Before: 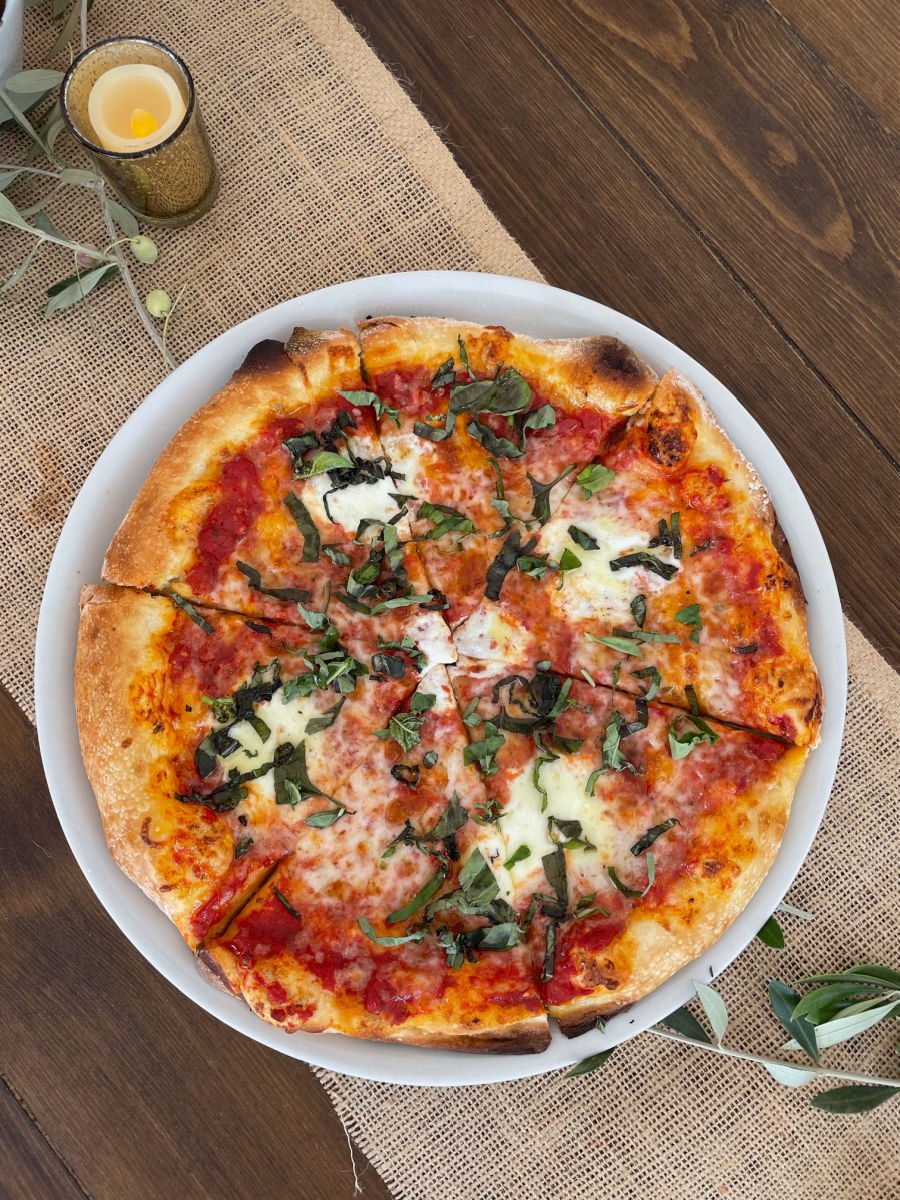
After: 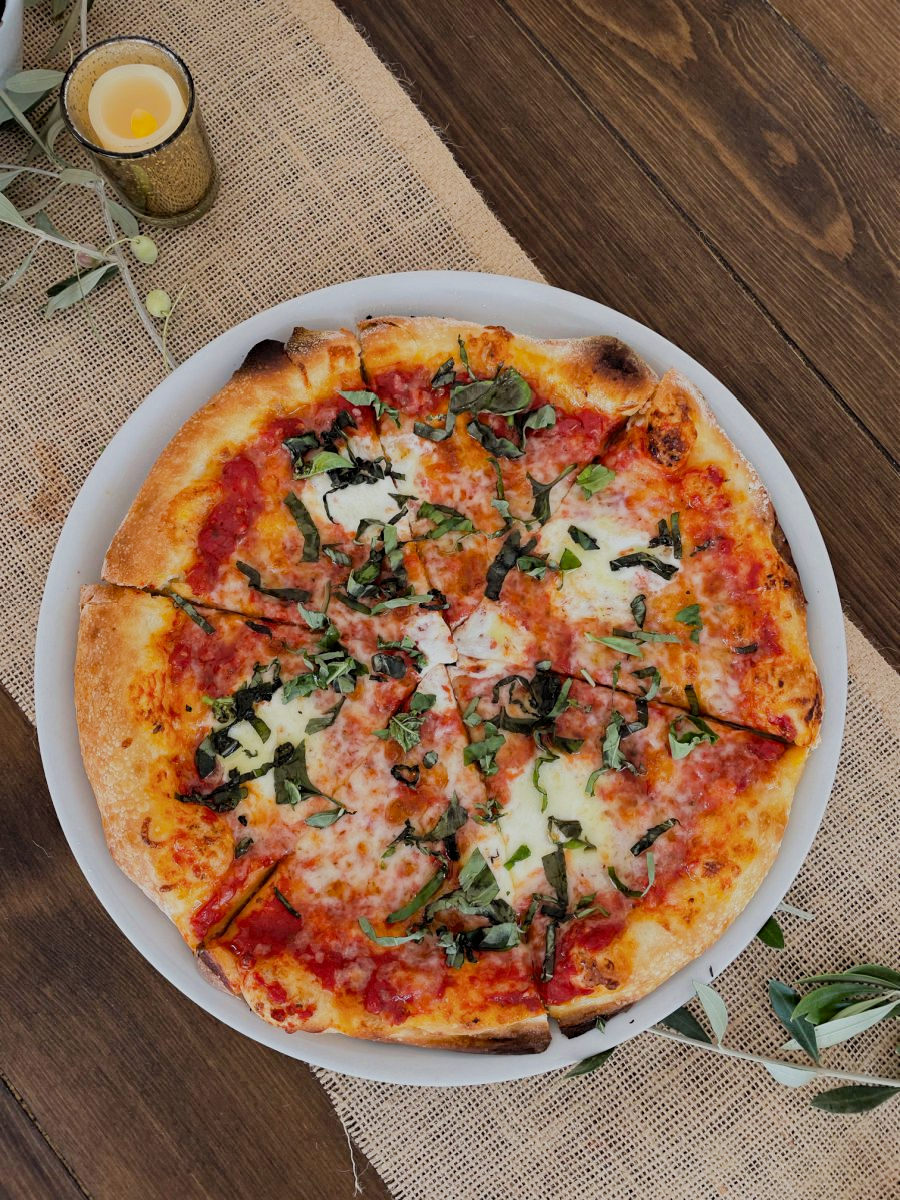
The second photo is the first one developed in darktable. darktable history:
tone equalizer: mask exposure compensation -0.503 EV
filmic rgb: black relative exposure -7.22 EV, white relative exposure 5.39 EV, hardness 3.03
haze removal: compatibility mode true, adaptive false
